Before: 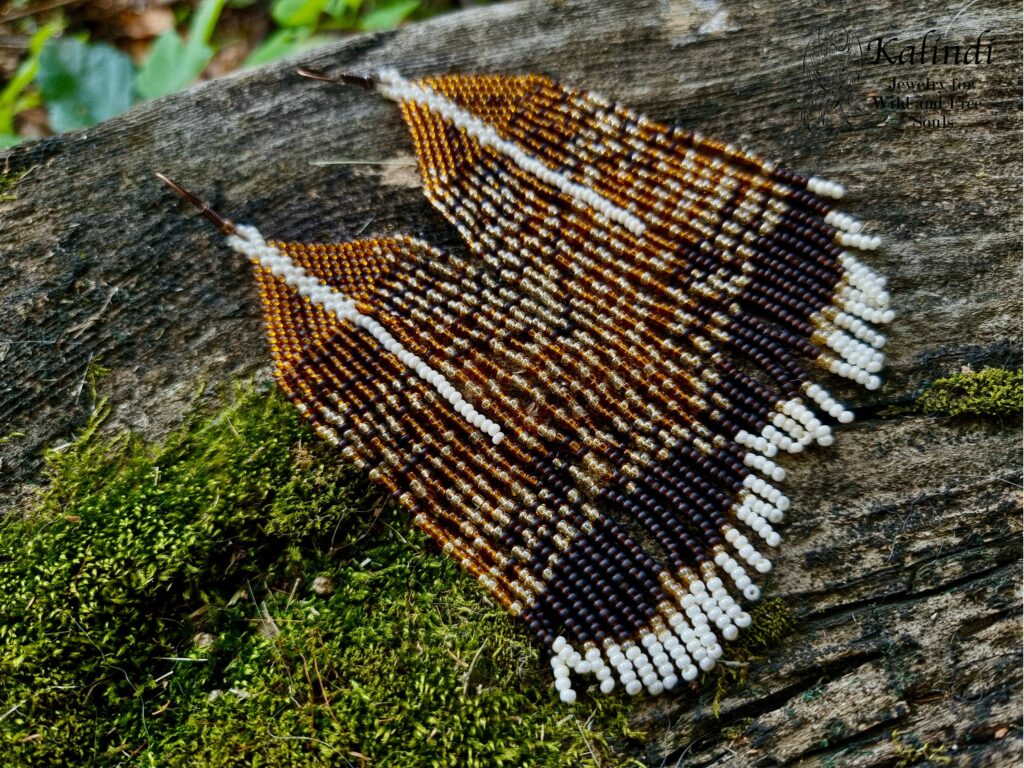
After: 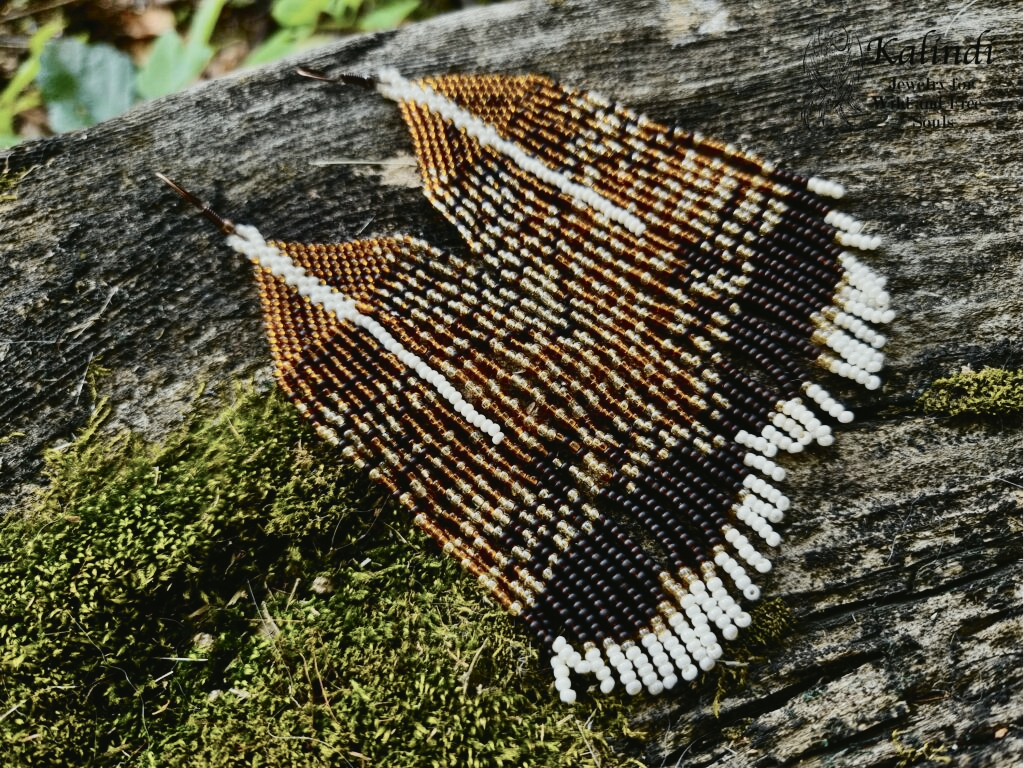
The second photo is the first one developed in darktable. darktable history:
tone curve: curves: ch0 [(0, 0.03) (0.113, 0.087) (0.207, 0.184) (0.515, 0.612) (0.712, 0.793) (1, 0.946)]; ch1 [(0, 0) (0.172, 0.123) (0.317, 0.279) (0.407, 0.401) (0.476, 0.482) (0.505, 0.499) (0.534, 0.534) (0.632, 0.645) (0.726, 0.745) (1, 1)]; ch2 [(0, 0) (0.411, 0.424) (0.476, 0.492) (0.521, 0.524) (0.541, 0.559) (0.65, 0.699) (1, 1)], color space Lab, independent channels, preserve colors none
color balance: input saturation 100.43%, contrast fulcrum 14.22%, output saturation 70.41%
